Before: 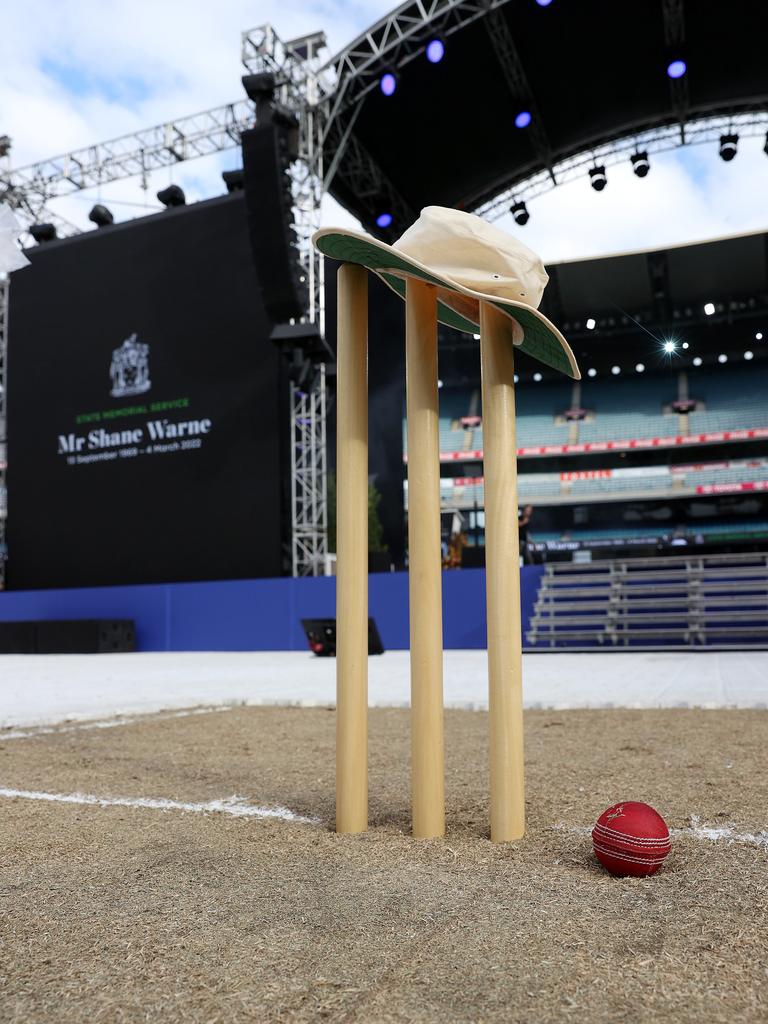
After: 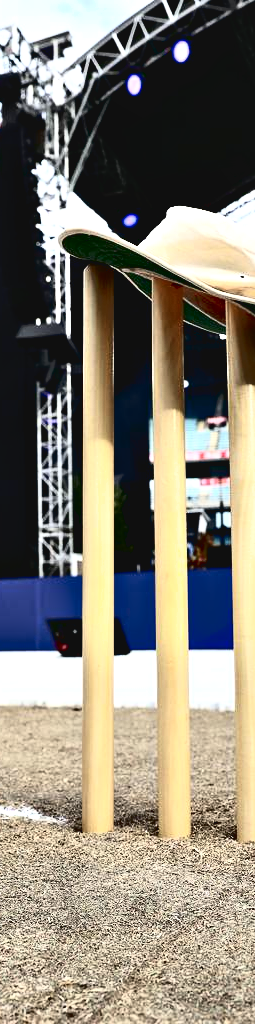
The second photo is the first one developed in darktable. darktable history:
crop: left 33.191%, right 33.566%
tone curve: curves: ch0 [(0, 0.016) (0.11, 0.039) (0.259, 0.235) (0.383, 0.437) (0.499, 0.597) (0.733, 0.867) (0.843, 0.948) (1, 1)], color space Lab, independent channels, preserve colors none
local contrast: mode bilateral grid, contrast 99, coarseness 100, detail 90%, midtone range 0.2
contrast equalizer: y [[0.6 ×6], [0.55 ×6], [0 ×6], [0 ×6], [0 ×6]]
shadows and highlights: shadows 62.26, white point adjustment 0.507, highlights -33.64, compress 83.51%
base curve: preserve colors none
color balance rgb: perceptual saturation grading › global saturation 0.993%, perceptual brilliance grading › global brilliance 14.882%, perceptual brilliance grading › shadows -34.518%
